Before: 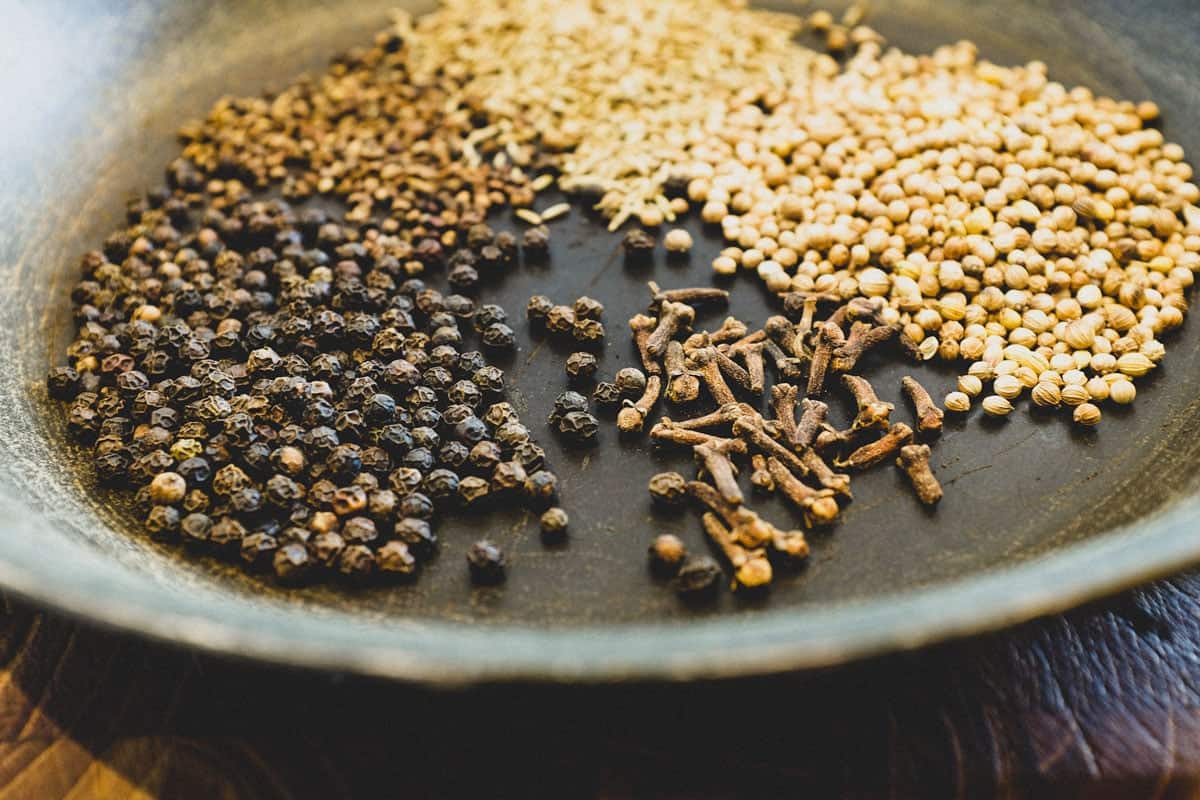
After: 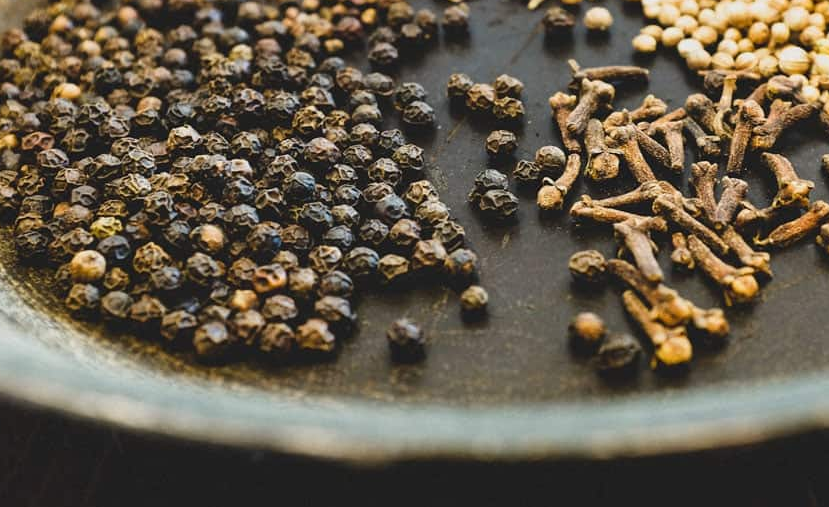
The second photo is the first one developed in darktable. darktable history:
exposure: compensate exposure bias true, compensate highlight preservation false
crop: left 6.676%, top 27.821%, right 24.194%, bottom 8.746%
